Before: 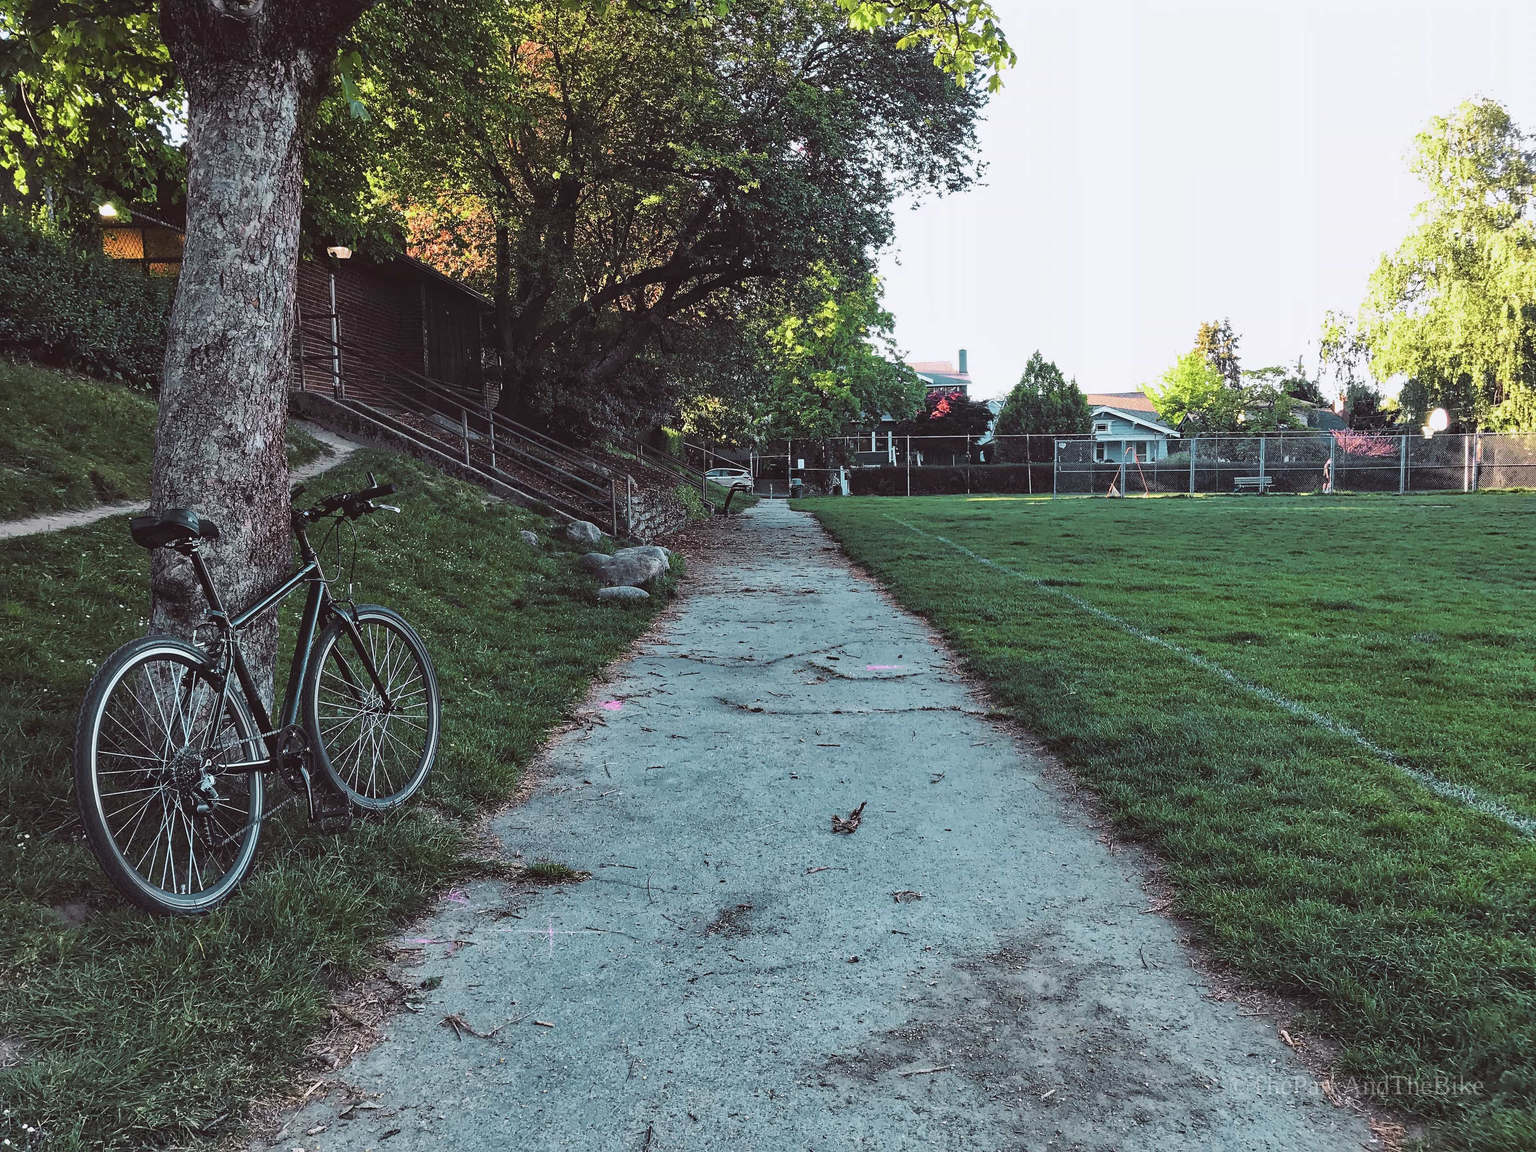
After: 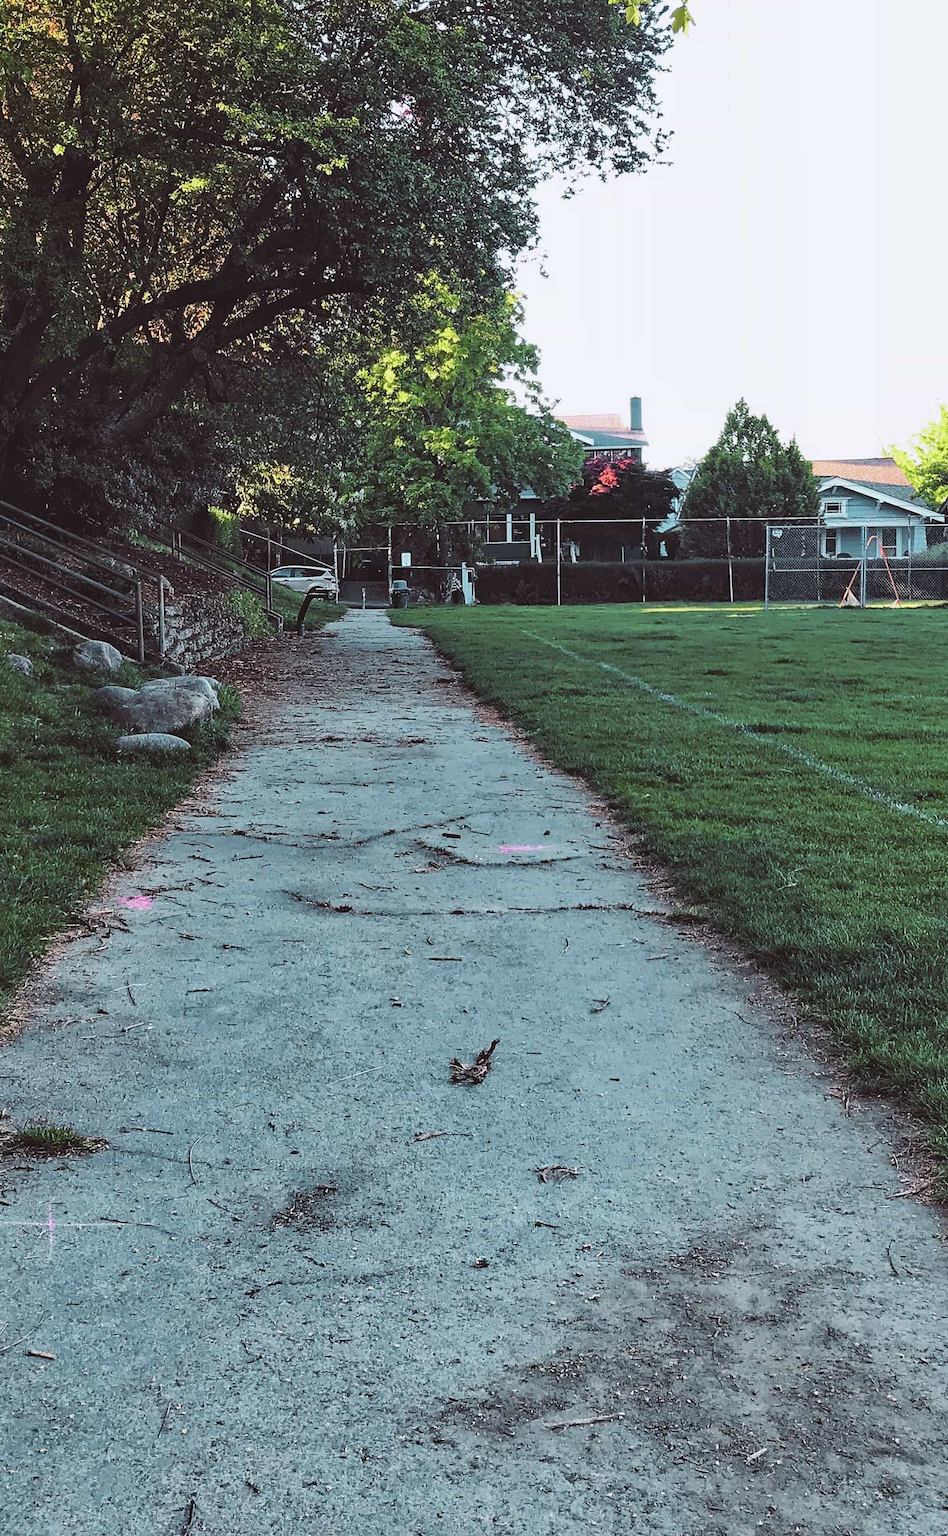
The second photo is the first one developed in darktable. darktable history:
crop: left 33.553%, top 6.083%, right 22.932%
